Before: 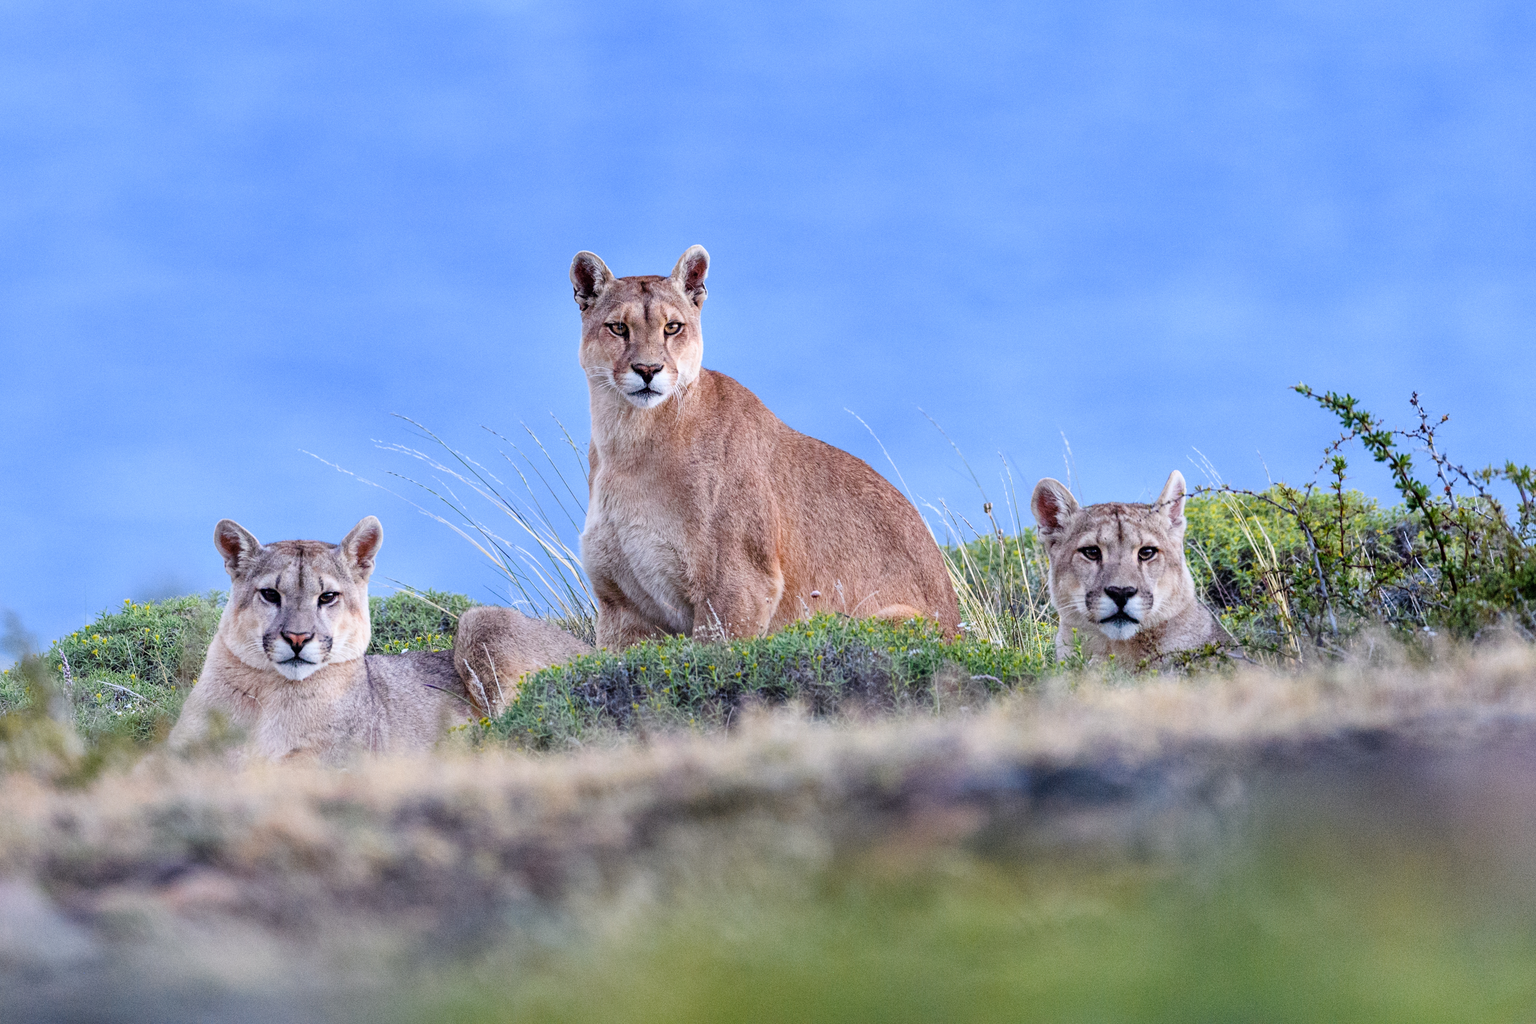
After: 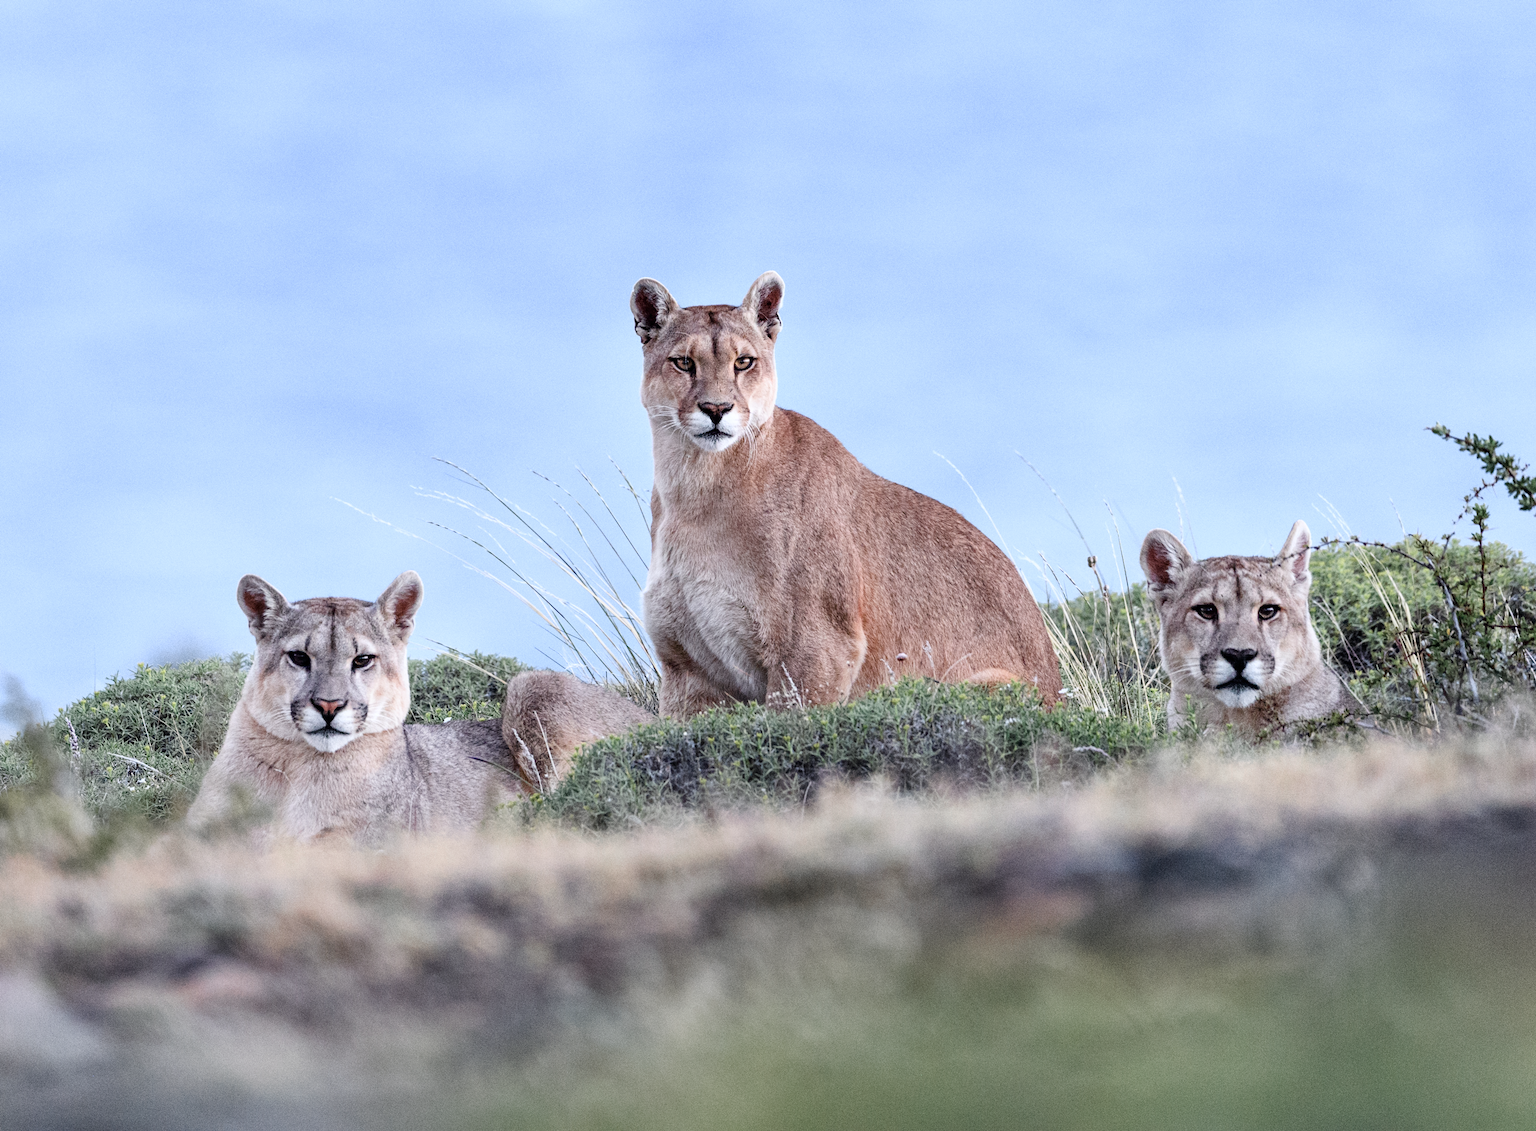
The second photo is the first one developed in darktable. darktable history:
color zones: curves: ch0 [(0, 0.466) (0.128, 0.466) (0.25, 0.5) (0.375, 0.456) (0.5, 0.5) (0.625, 0.5) (0.737, 0.652) (0.875, 0.5)]; ch1 [(0, 0.603) (0.125, 0.618) (0.261, 0.348) (0.372, 0.353) (0.497, 0.363) (0.611, 0.45) (0.731, 0.427) (0.875, 0.518) (0.998, 0.652)]; ch2 [(0, 0.559) (0.125, 0.451) (0.253, 0.564) (0.37, 0.578) (0.5, 0.466) (0.625, 0.471) (0.731, 0.471) (0.88, 0.485)]
crop: right 9.515%, bottom 0.023%
contrast brightness saturation: contrast 0.095, saturation -0.295
color correction: highlights b* -0.018
